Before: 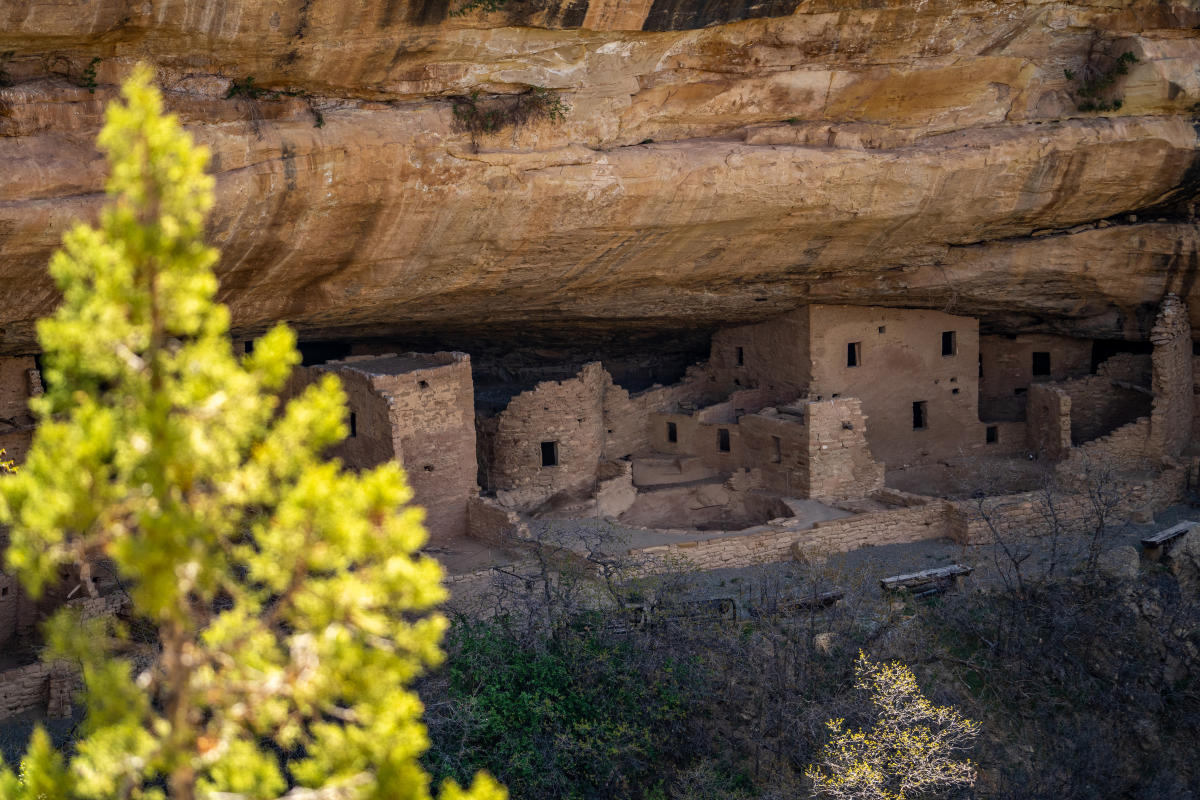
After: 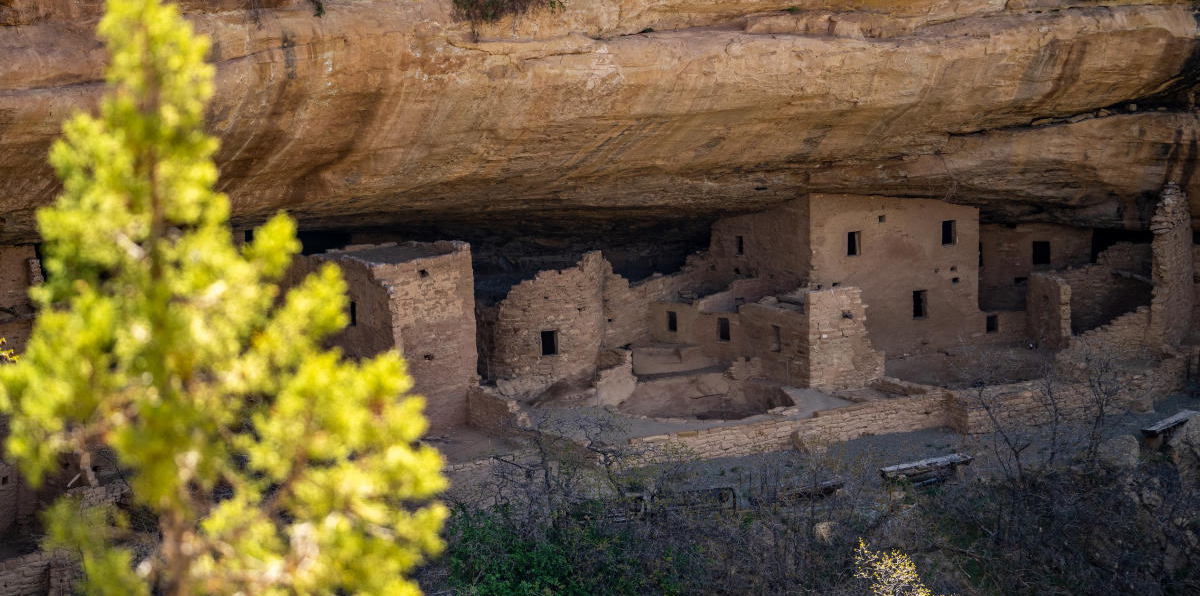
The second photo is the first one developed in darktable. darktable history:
crop: top 13.955%, bottom 11.505%
